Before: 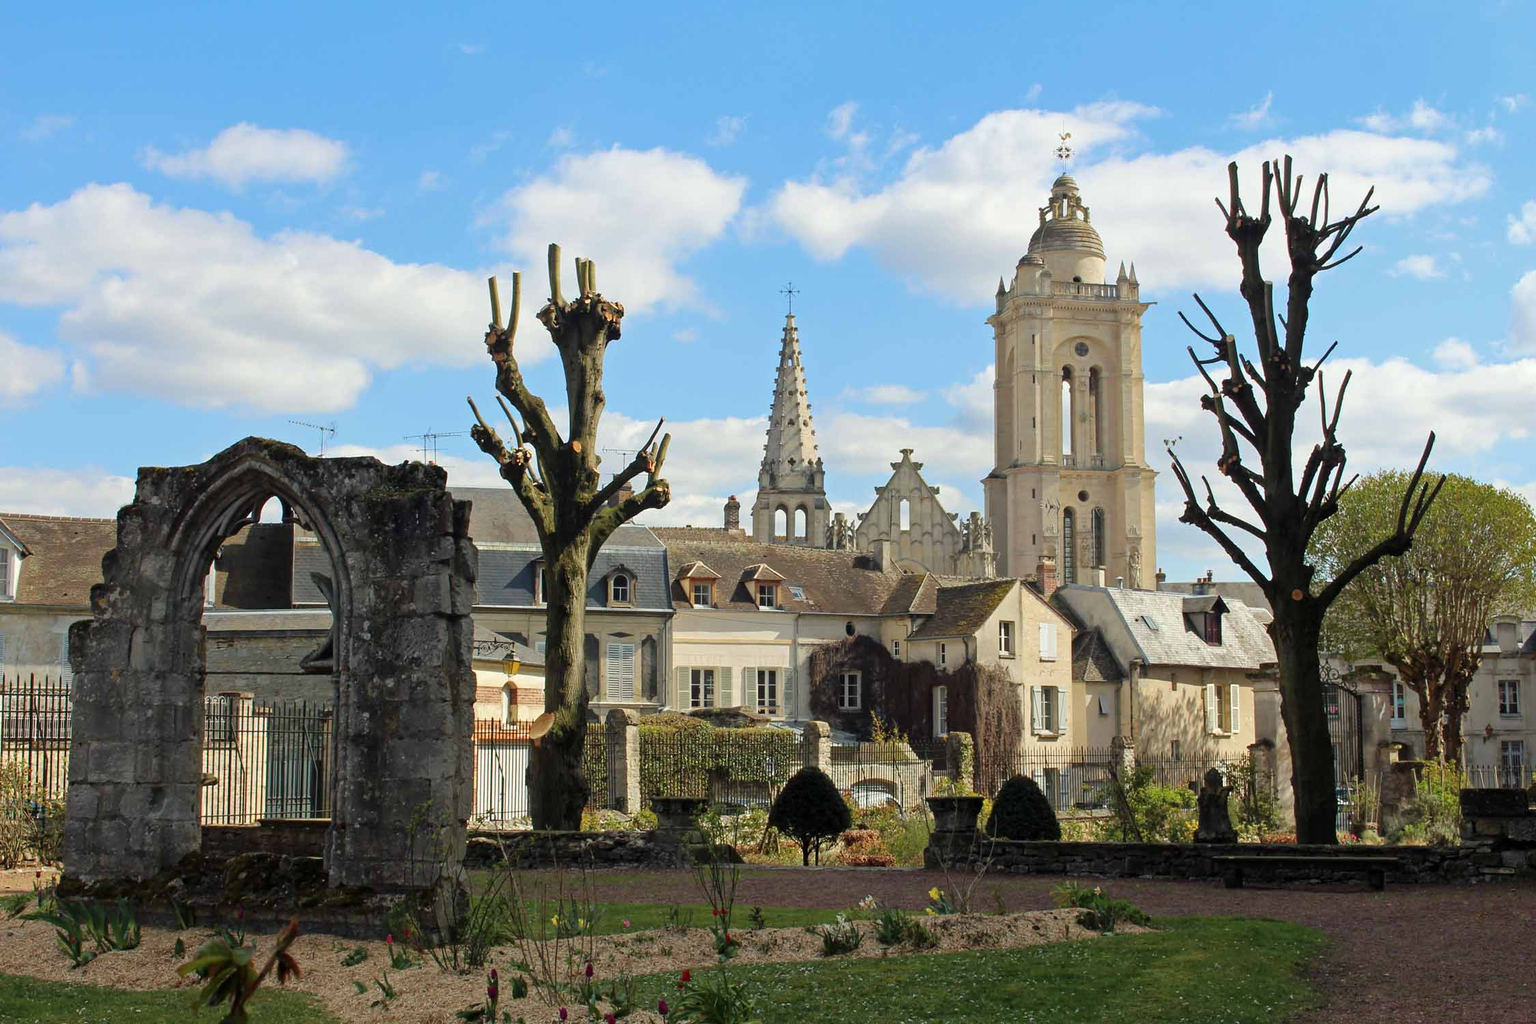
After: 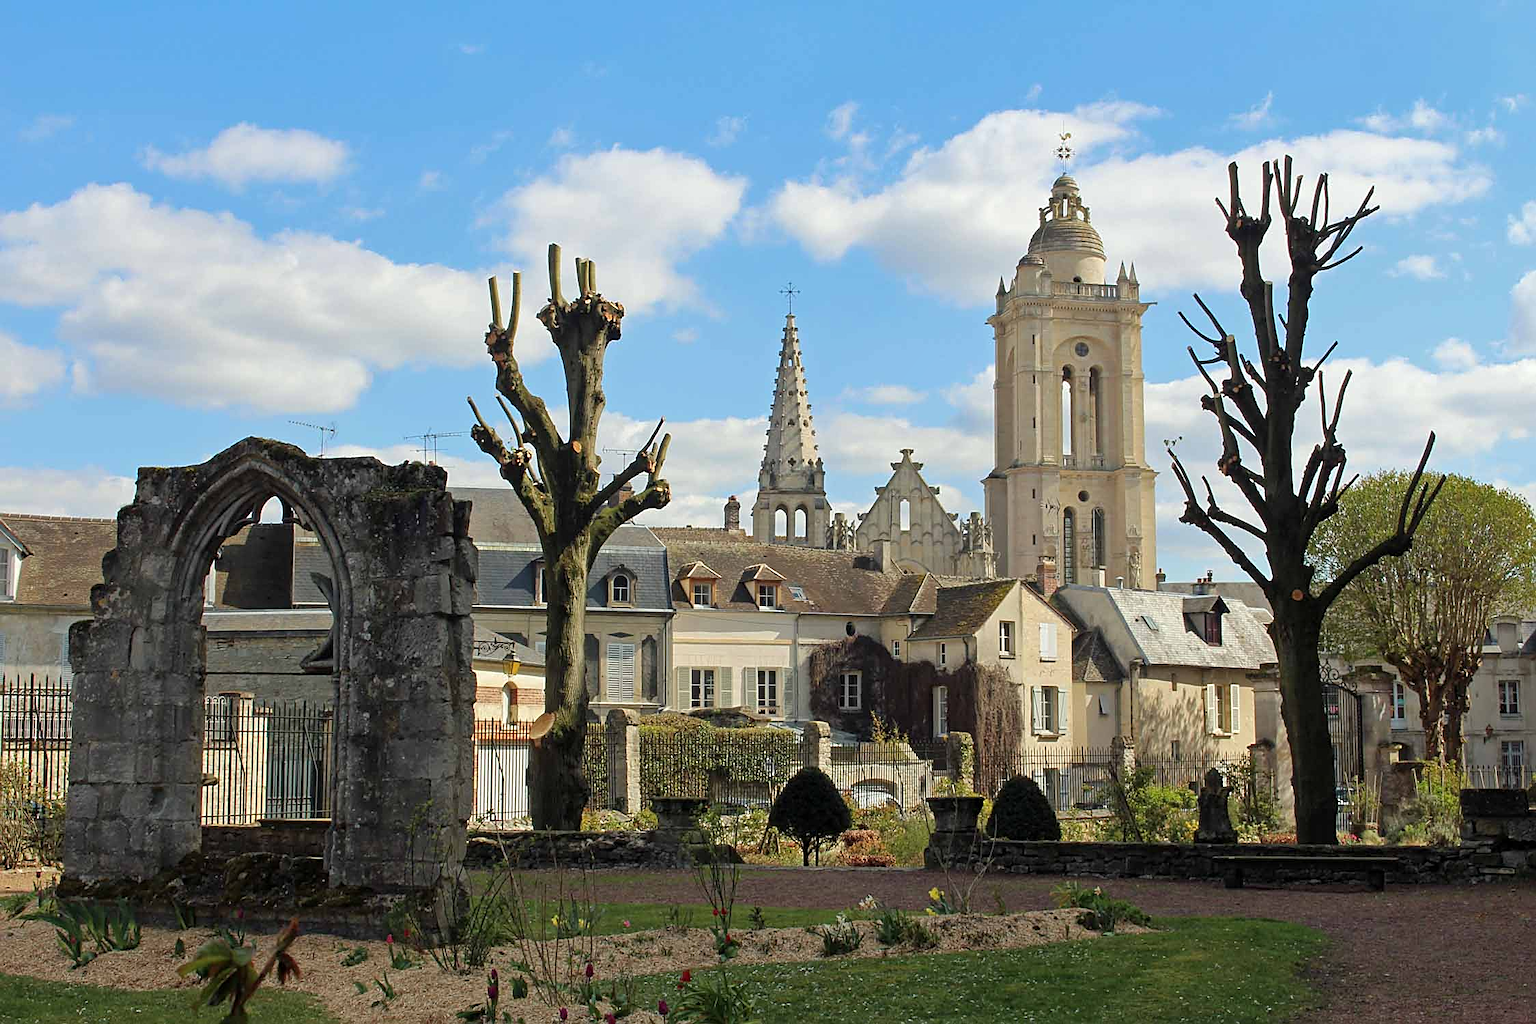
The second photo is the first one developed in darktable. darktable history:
sharpen: on, module defaults
shadows and highlights: shadows 25, highlights -26.14
